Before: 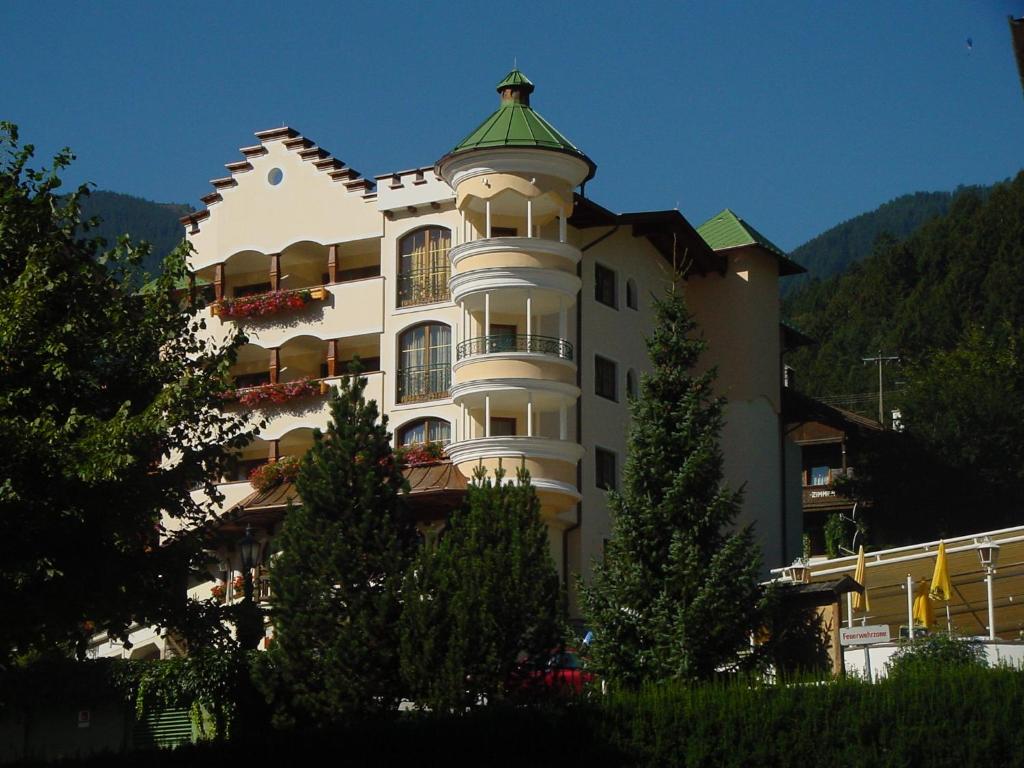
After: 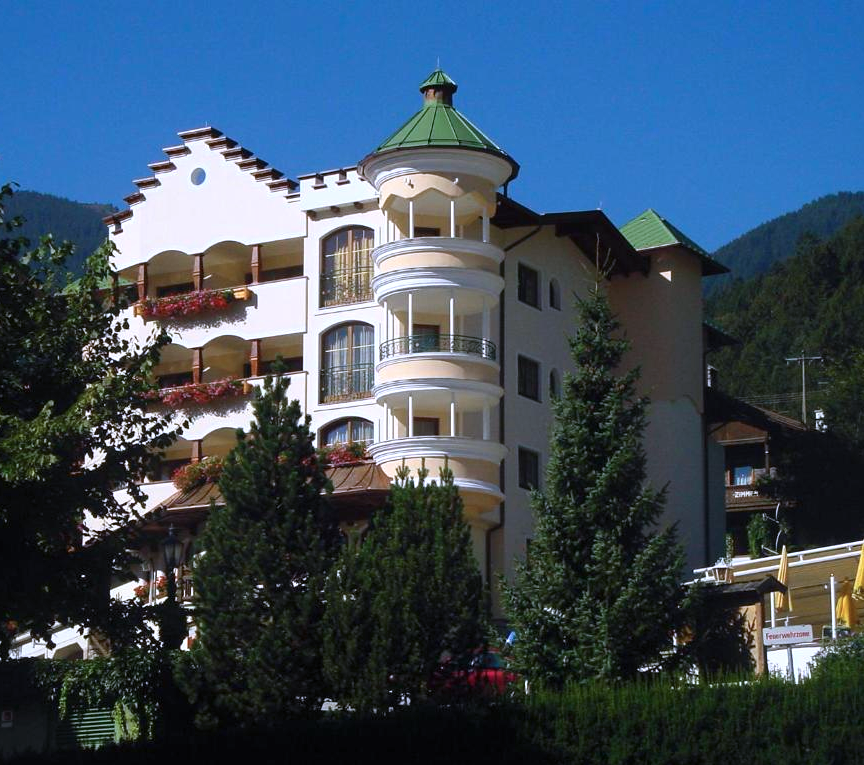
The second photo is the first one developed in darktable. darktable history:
color calibration: illuminant as shot in camera, x 0.379, y 0.396, temperature 4138.76 K
crop: left 7.598%, right 7.873%
exposure: black level correction 0, exposure 0.5 EV, compensate exposure bias true, compensate highlight preservation false
